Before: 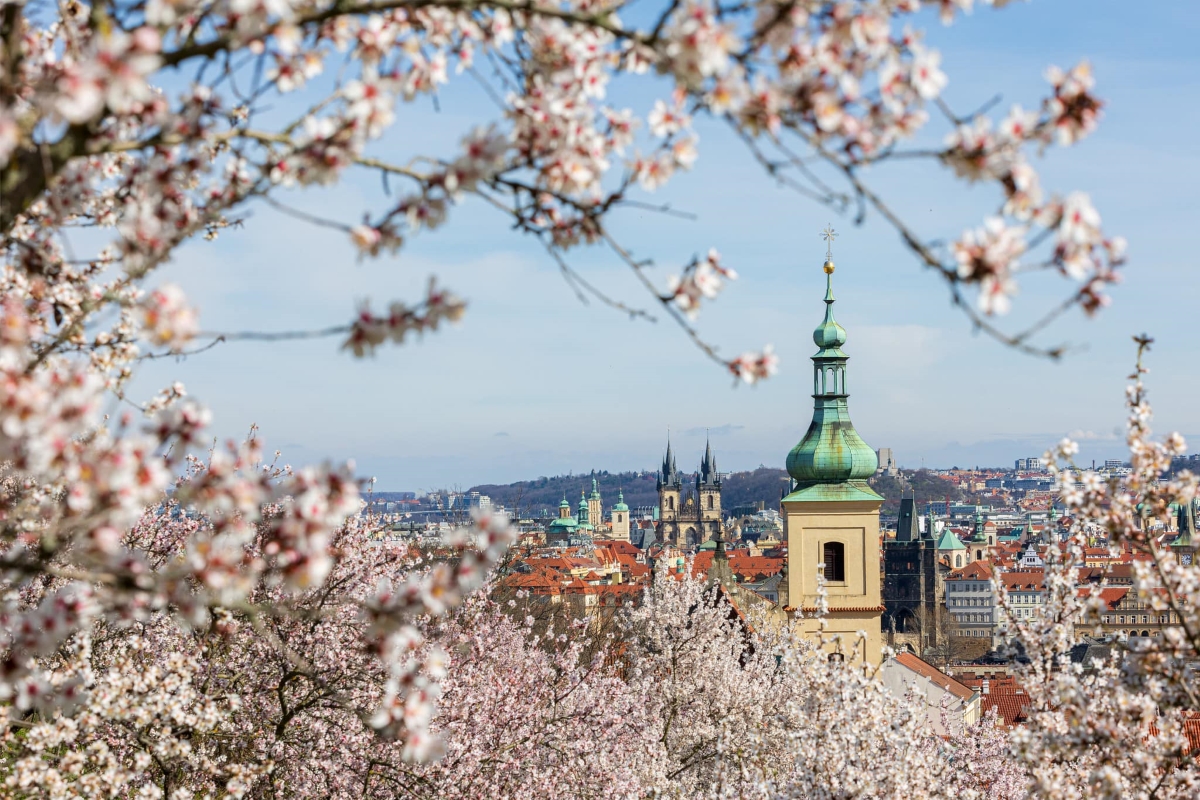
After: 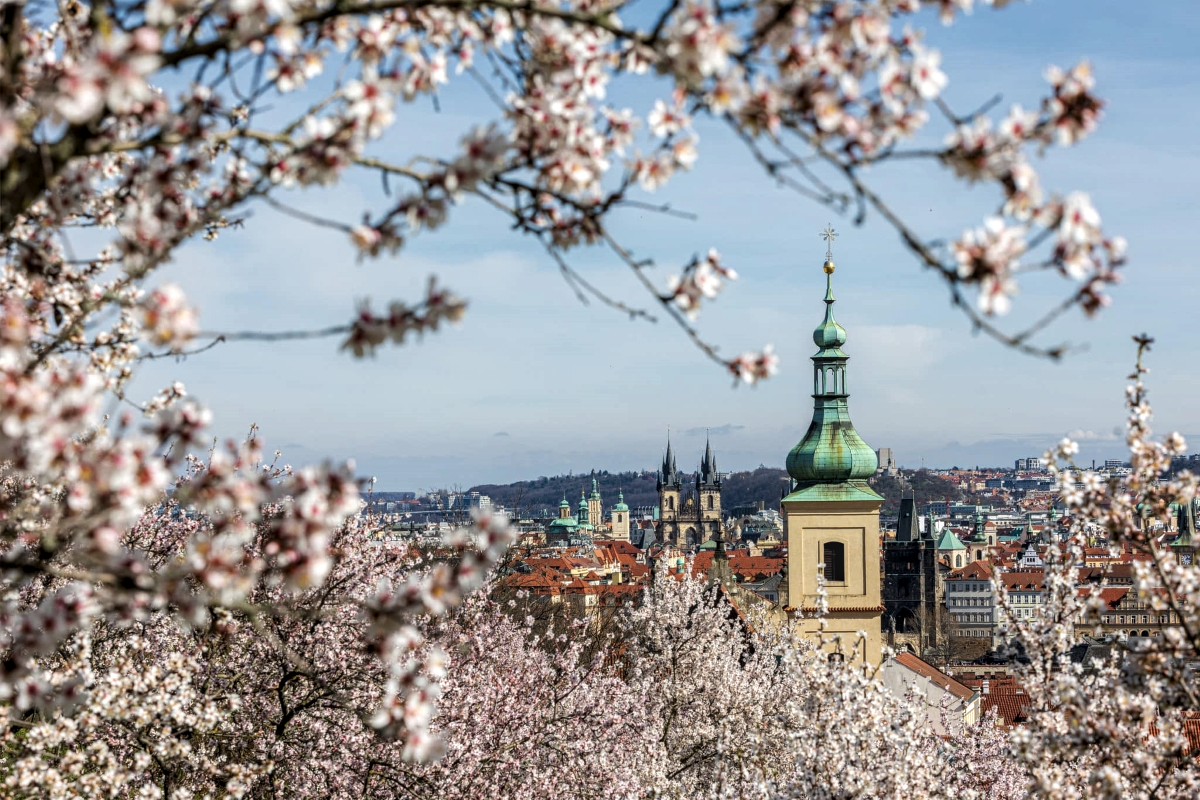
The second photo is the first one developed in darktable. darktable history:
levels: levels [0.029, 0.545, 0.971]
local contrast: on, module defaults
